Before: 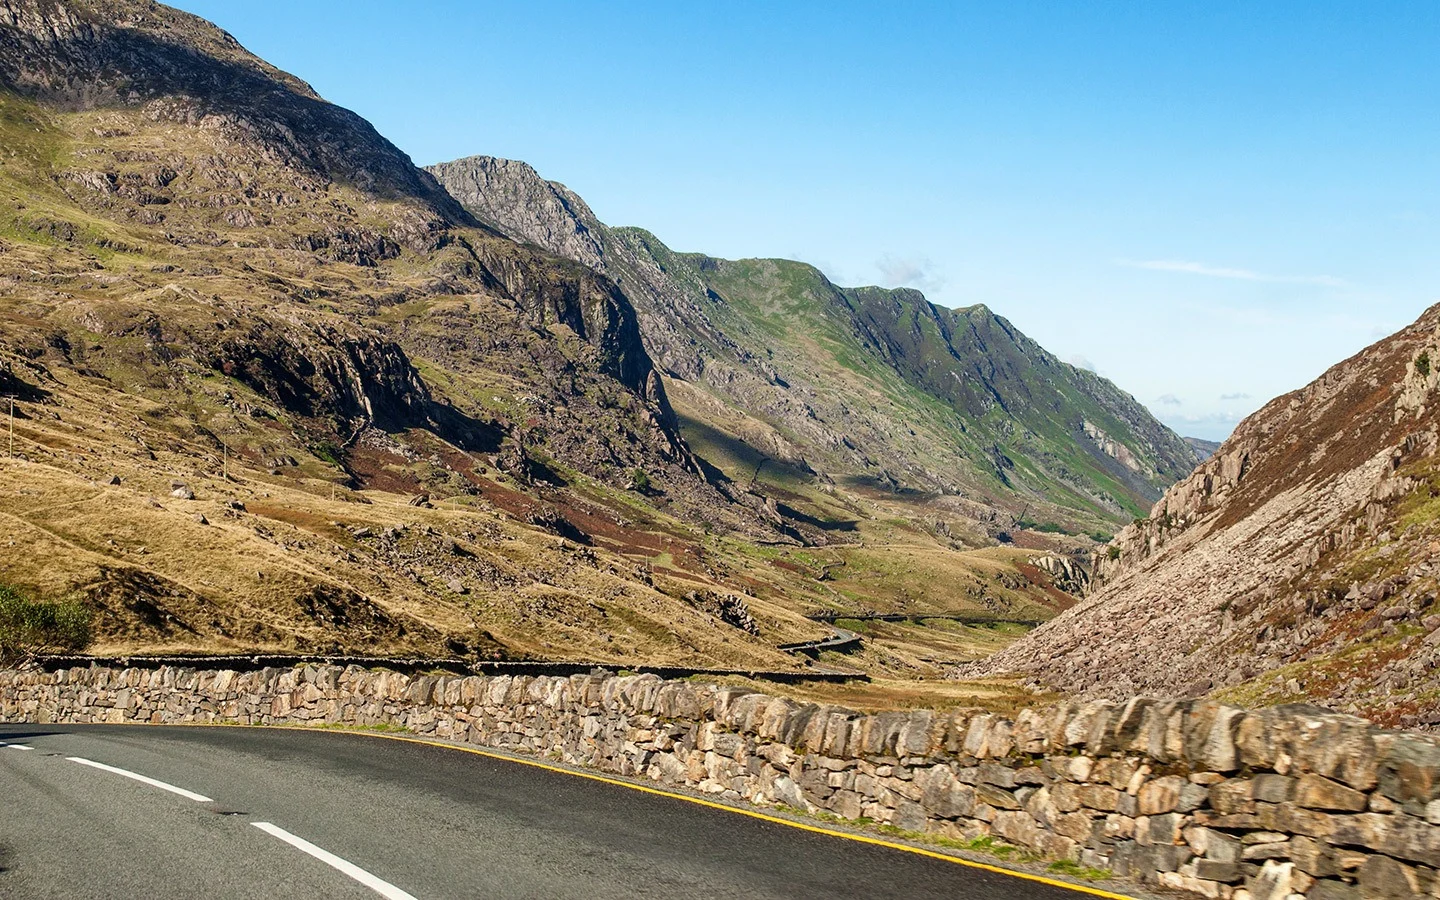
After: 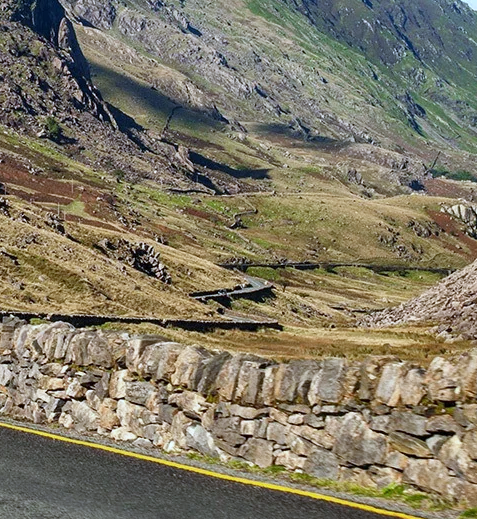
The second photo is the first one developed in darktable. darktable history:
crop: left 40.878%, top 39.176%, right 25.993%, bottom 3.081%
white balance: red 0.931, blue 1.11
